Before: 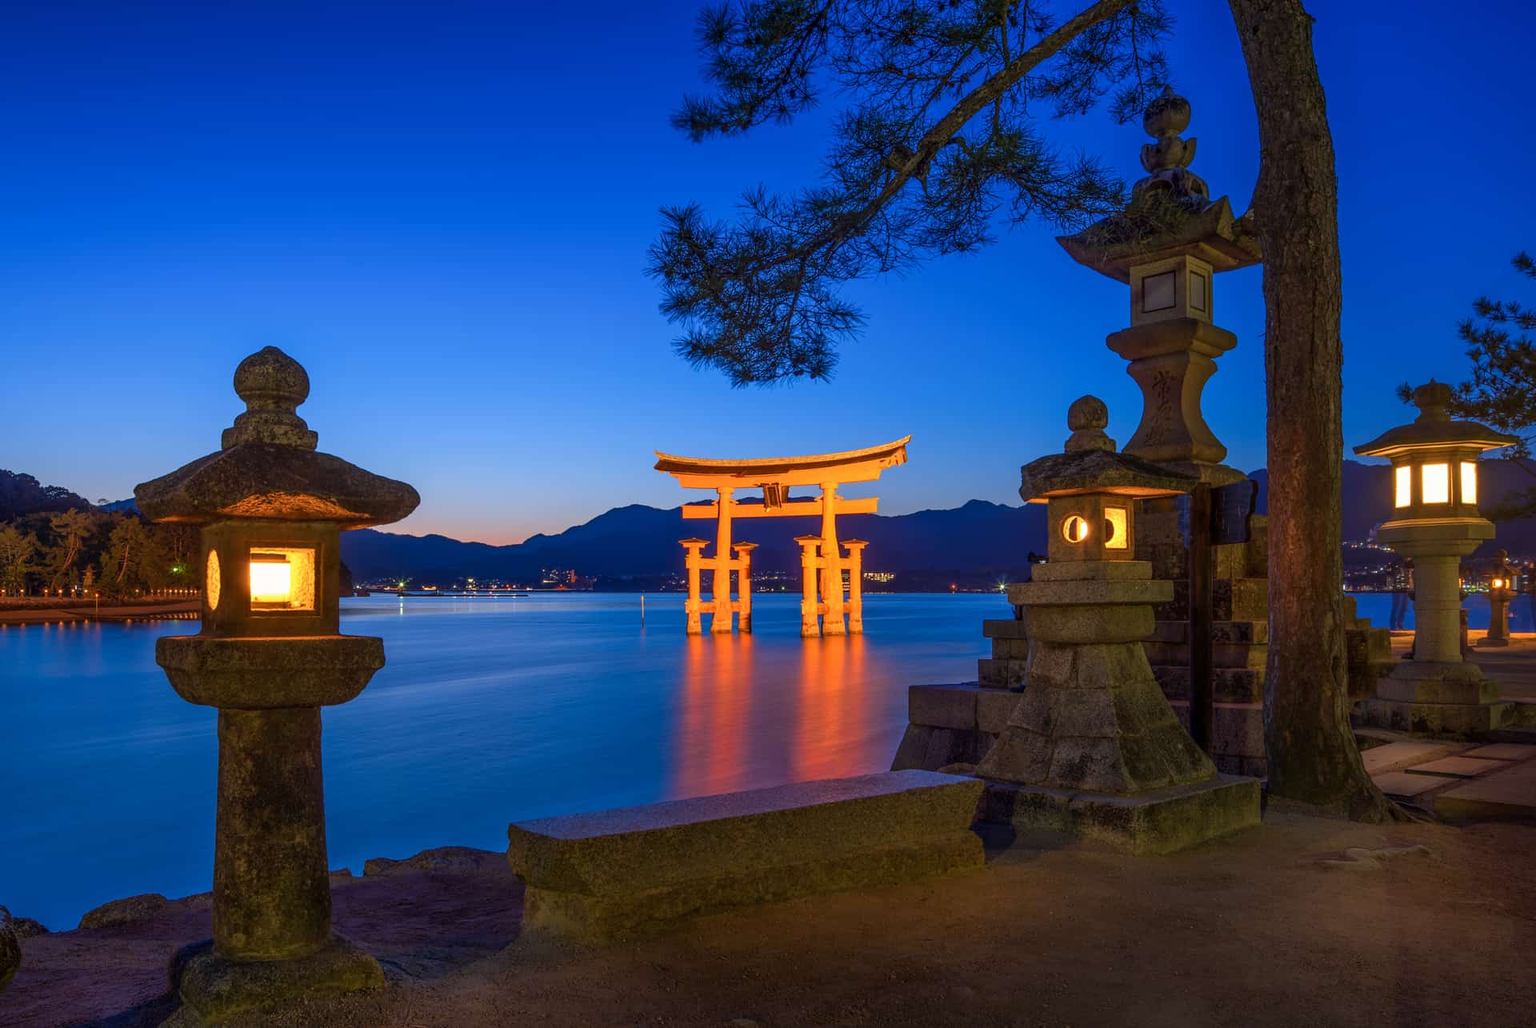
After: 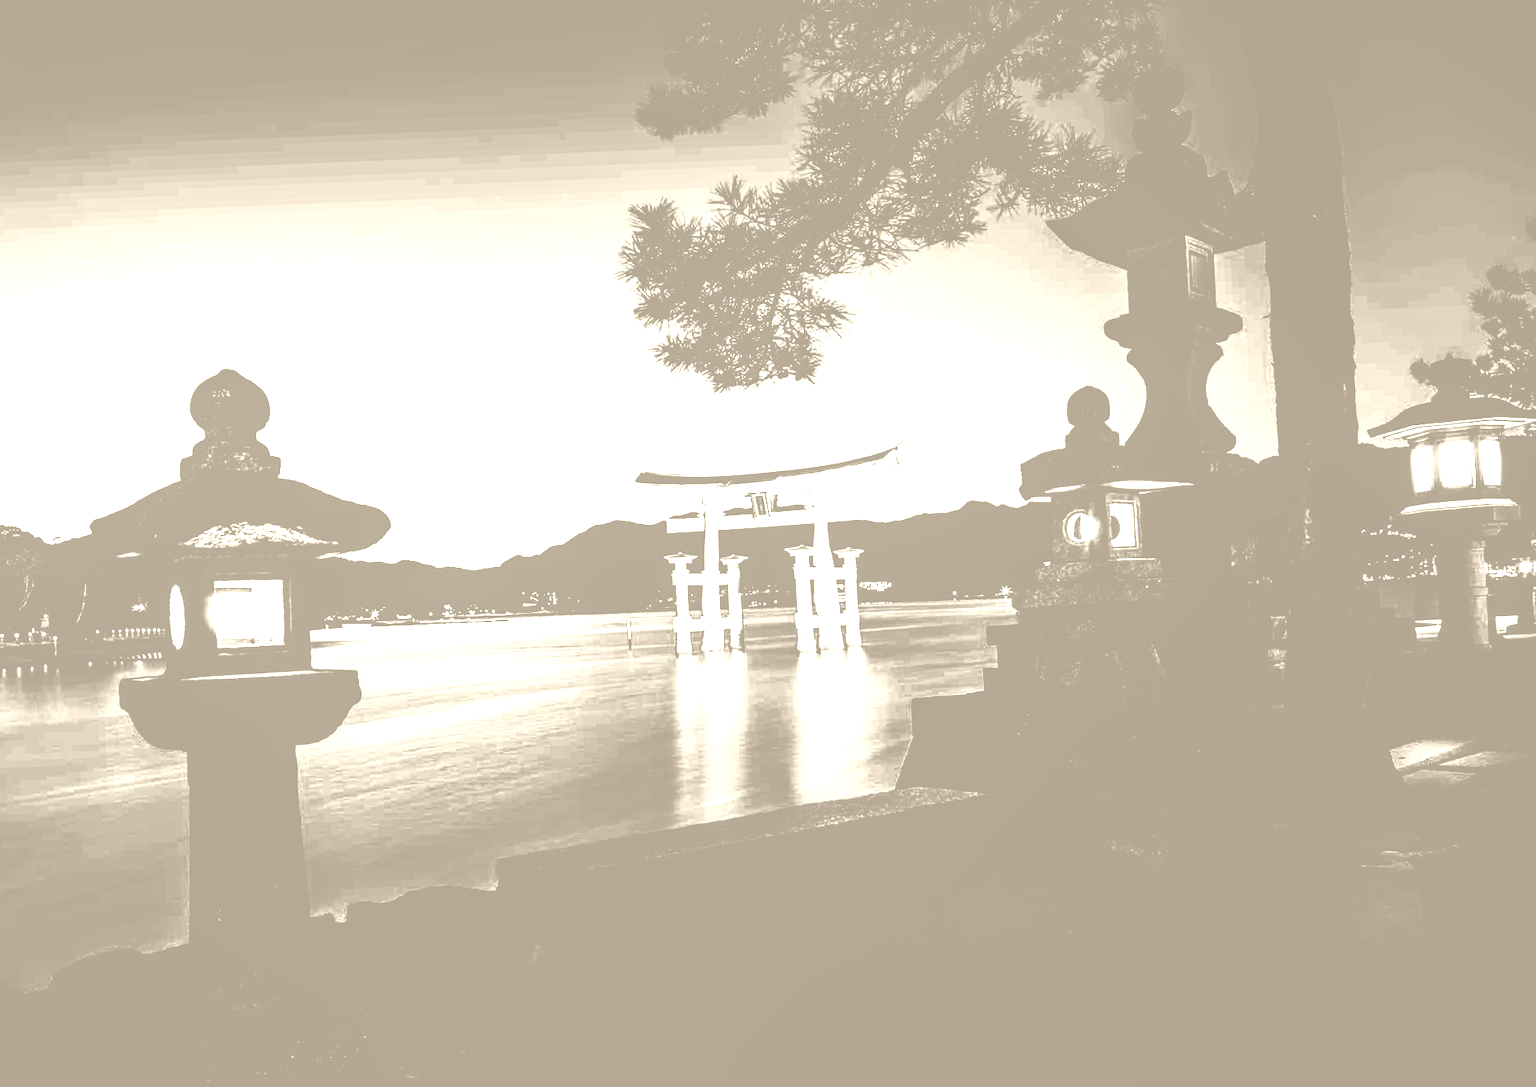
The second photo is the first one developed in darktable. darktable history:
colorize: hue 36°, saturation 71%, lightness 80.79%
rotate and perspective: rotation -4.25°, automatic cropping off
contrast brightness saturation: contrast 0.77, brightness -1, saturation 1
crop and rotate: angle -1.96°, left 3.097%, top 4.154%, right 1.586%, bottom 0.529%
exposure: black level correction 0, exposure 0.3 EV, compensate highlight preservation false
local contrast: on, module defaults
base curve: curves: ch0 [(0, 0) (0.007, 0.004) (0.027, 0.03) (0.046, 0.07) (0.207, 0.54) (0.442, 0.872) (0.673, 0.972) (1, 1)], preserve colors none
color correction: saturation 1.8
